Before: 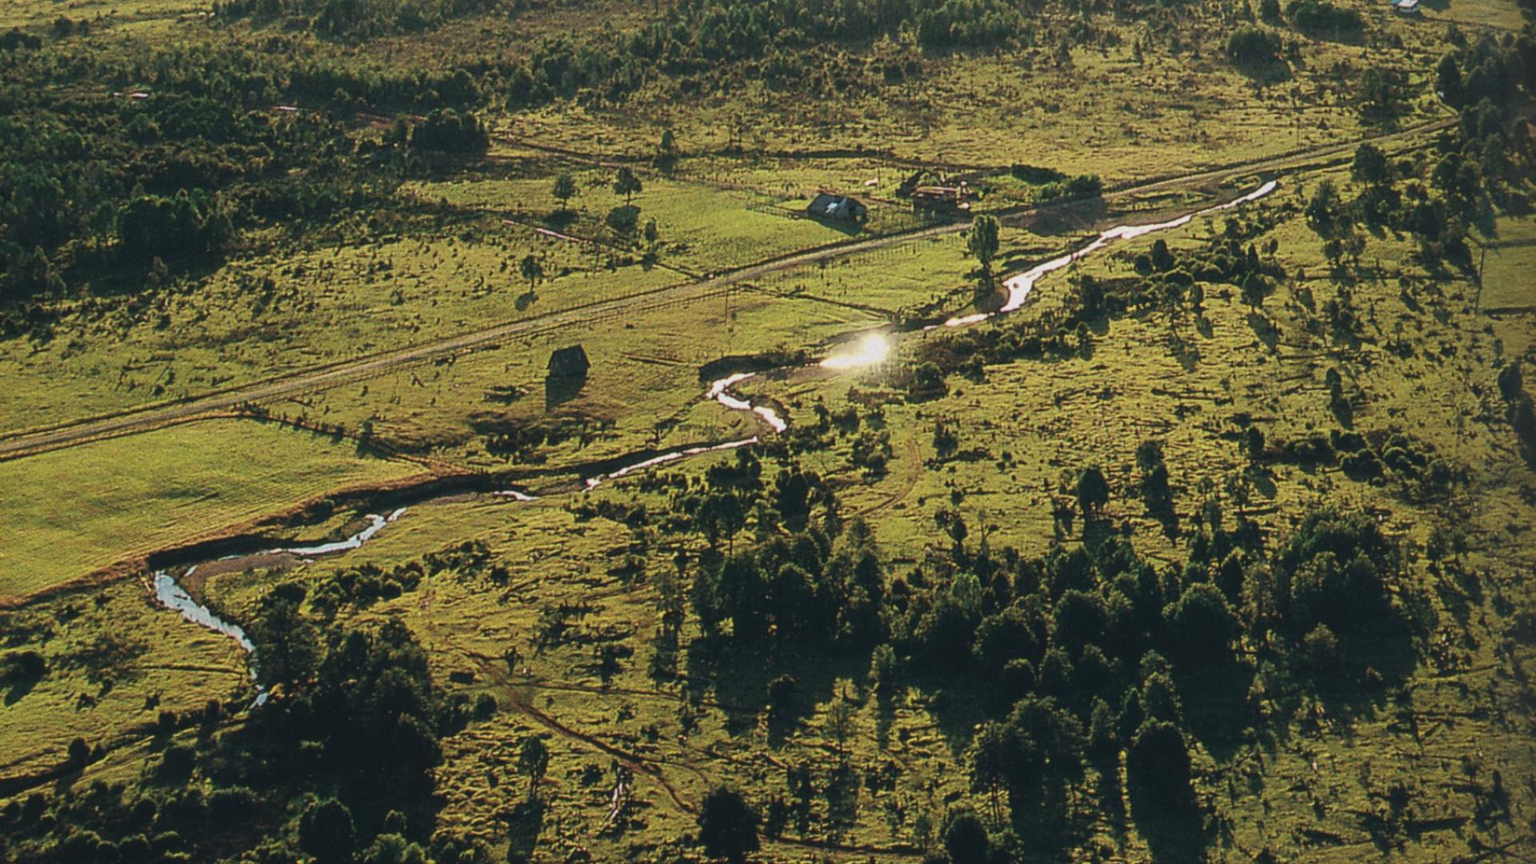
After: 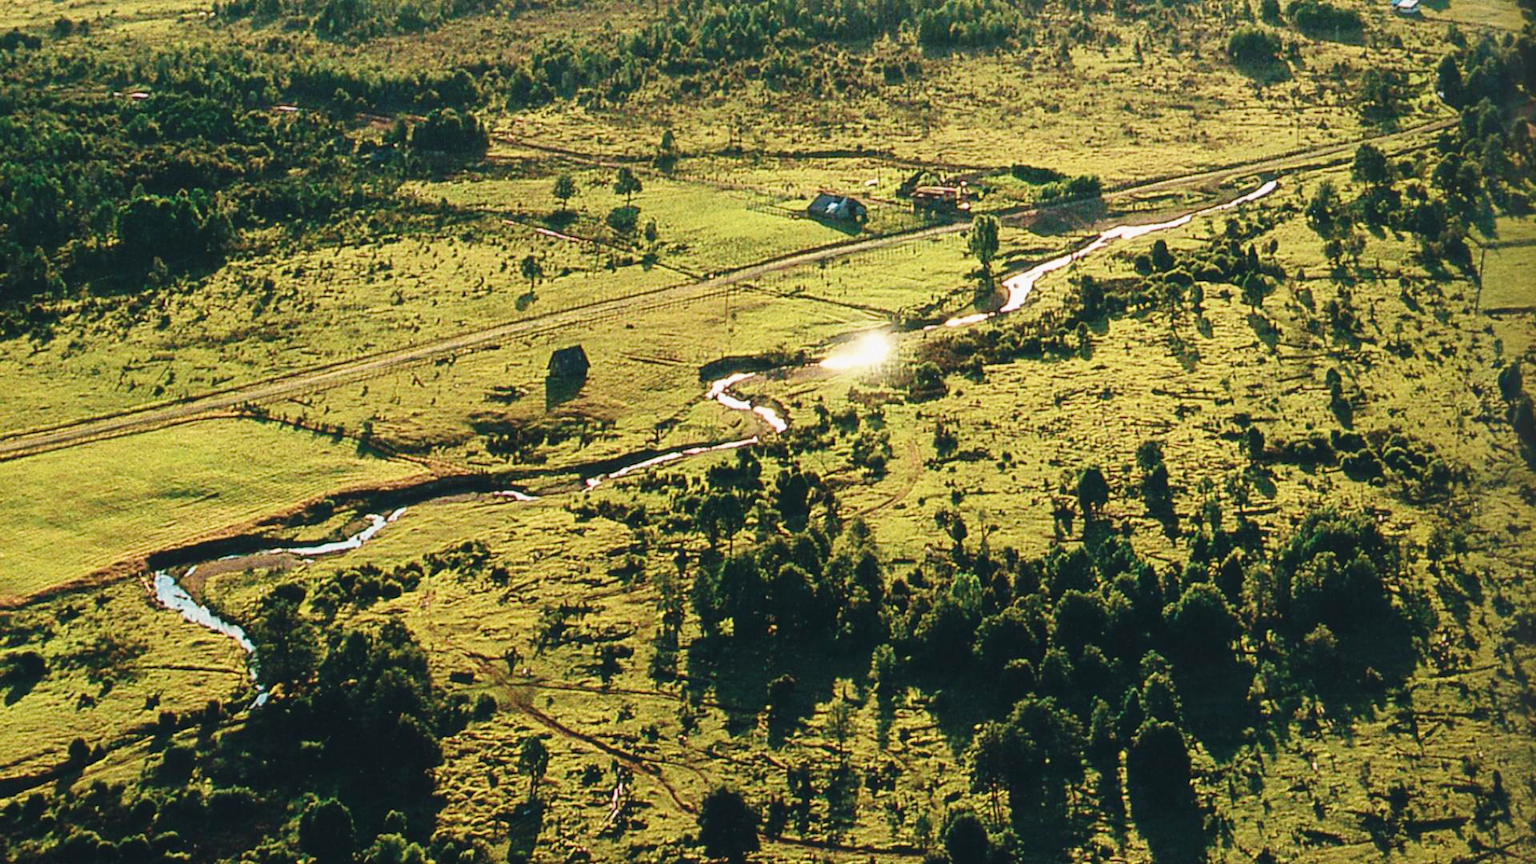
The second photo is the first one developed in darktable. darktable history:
velvia: on, module defaults
base curve: curves: ch0 [(0, 0) (0.028, 0.03) (0.121, 0.232) (0.46, 0.748) (0.859, 0.968) (1, 1)], preserve colors none
